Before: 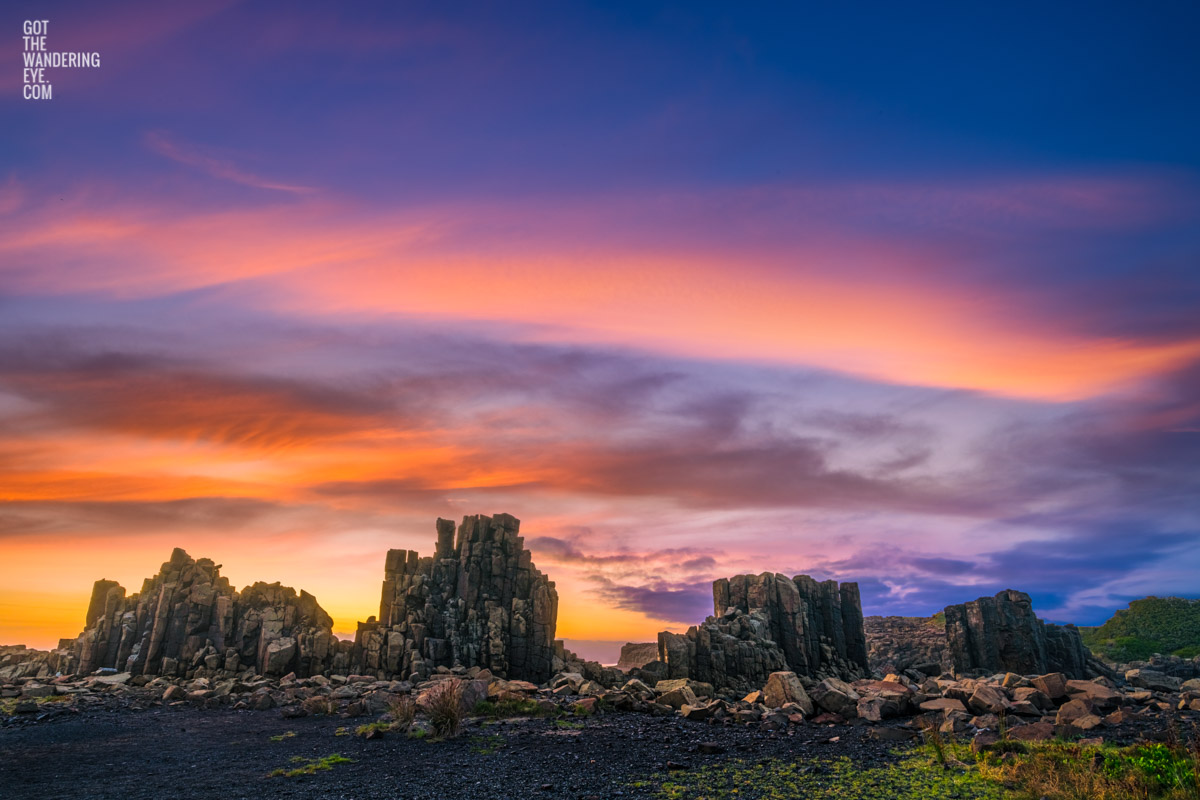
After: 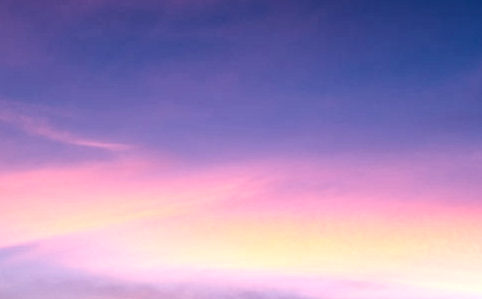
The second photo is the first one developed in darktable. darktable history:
base curve: curves: ch0 [(0, 0) (0.028, 0.03) (0.121, 0.232) (0.46, 0.748) (0.859, 0.968) (1, 1)], preserve colors none
levels: levels [0.129, 0.519, 0.867]
crop: left 15.559%, top 5.455%, right 44.223%, bottom 57.164%
